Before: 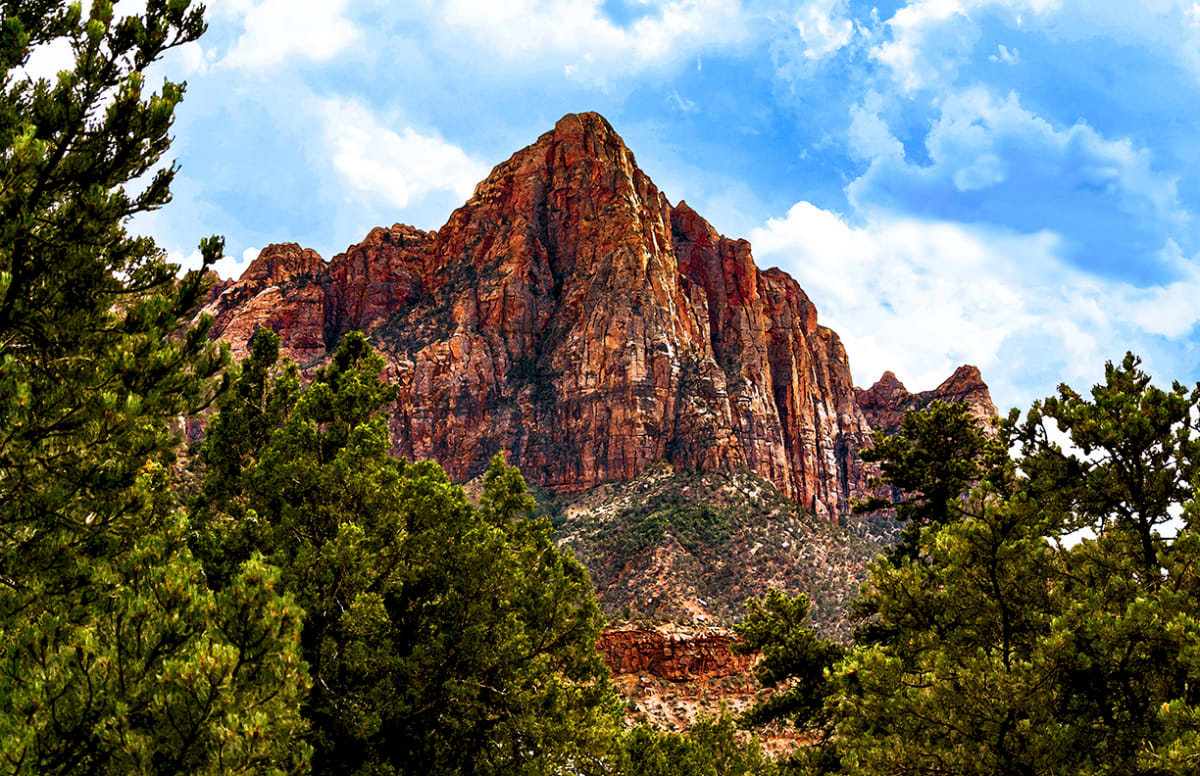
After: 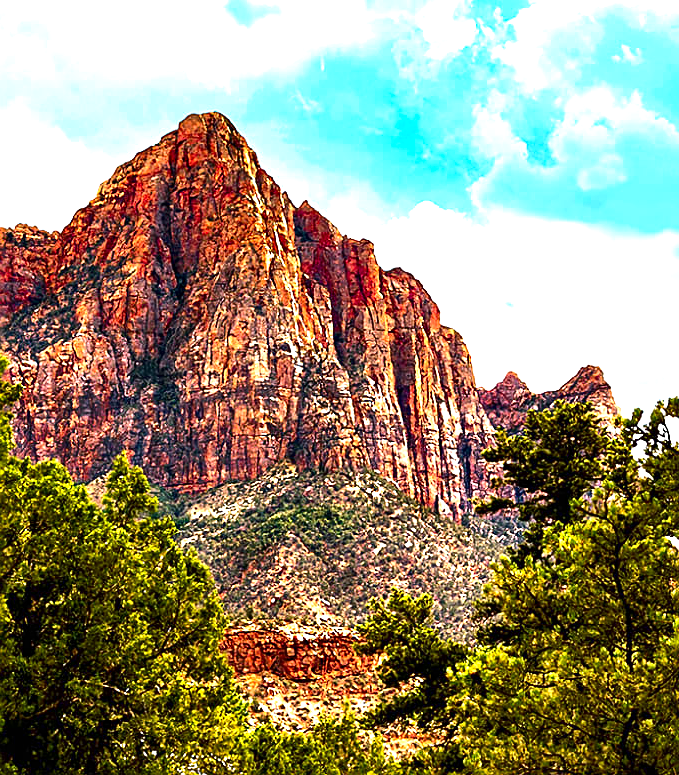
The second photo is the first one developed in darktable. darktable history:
contrast brightness saturation: contrast 0.13, brightness -0.05, saturation 0.16
sharpen: on, module defaults
exposure: black level correction 0, exposure 1.35 EV, compensate exposure bias true, compensate highlight preservation false
crop: left 31.458%, top 0%, right 11.876%
